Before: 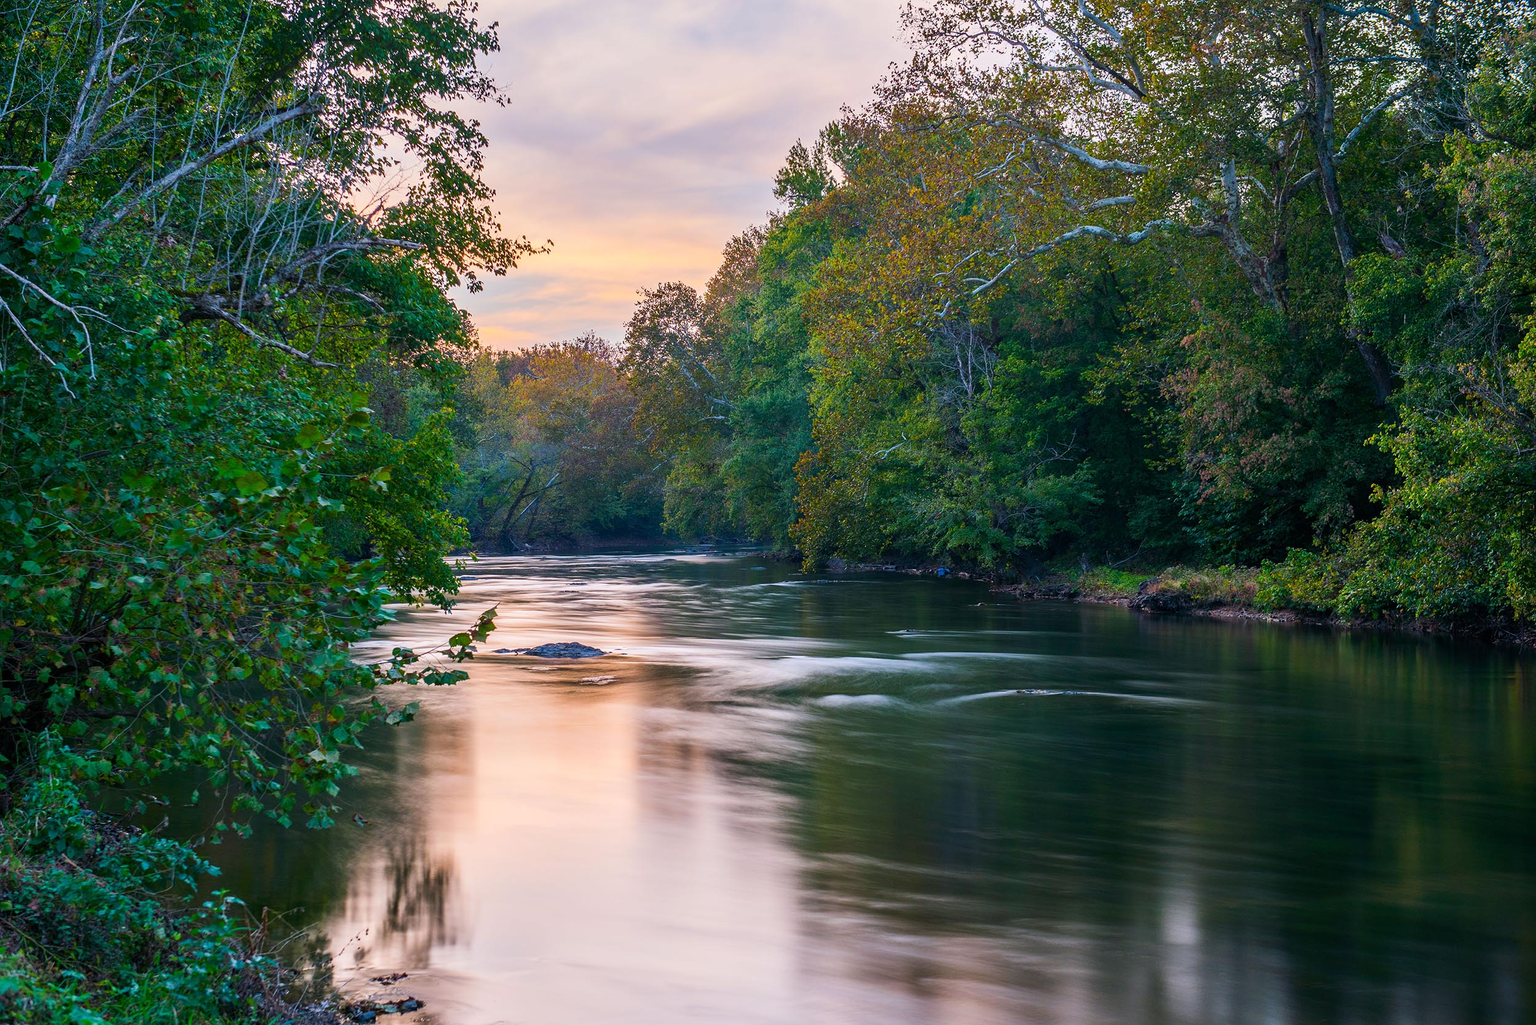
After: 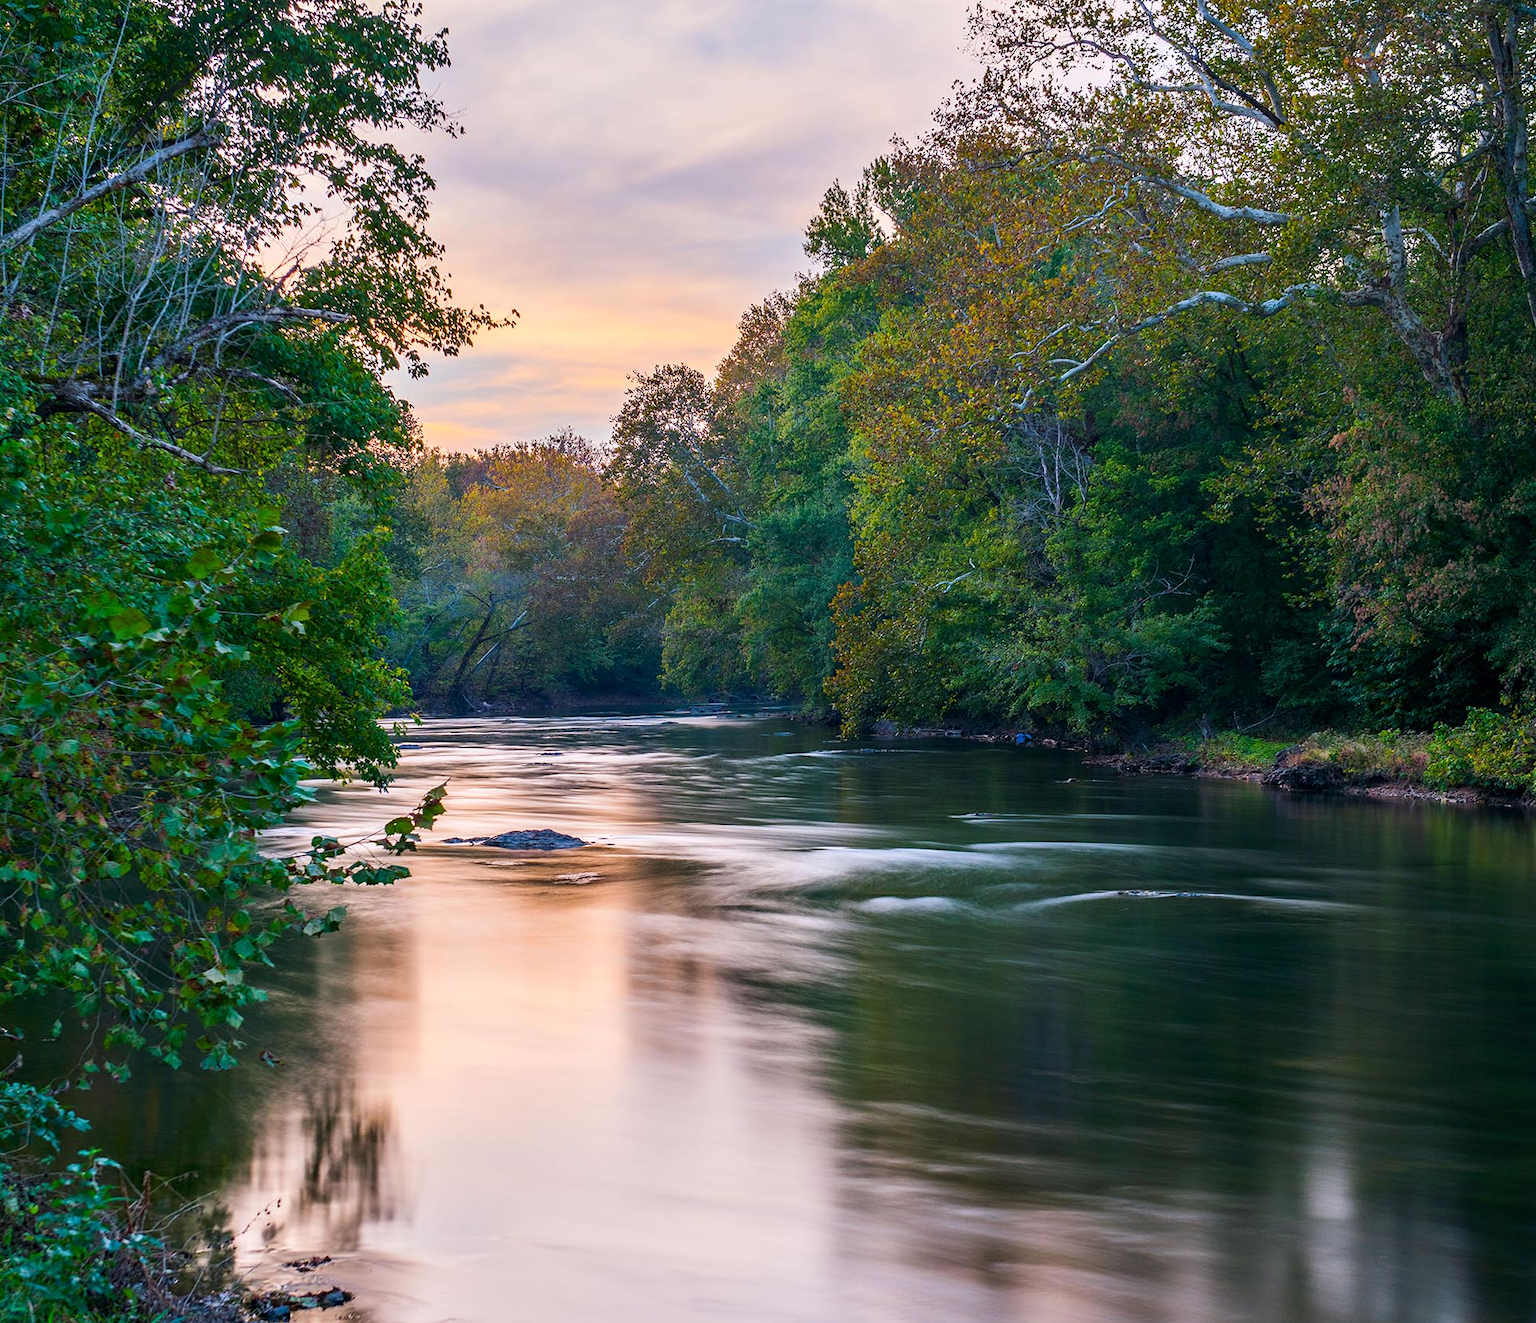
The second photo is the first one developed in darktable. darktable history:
crop: left 9.88%, right 12.664%
contrast equalizer: octaves 7, y [[0.6 ×6], [0.55 ×6], [0 ×6], [0 ×6], [0 ×6]], mix 0.15
